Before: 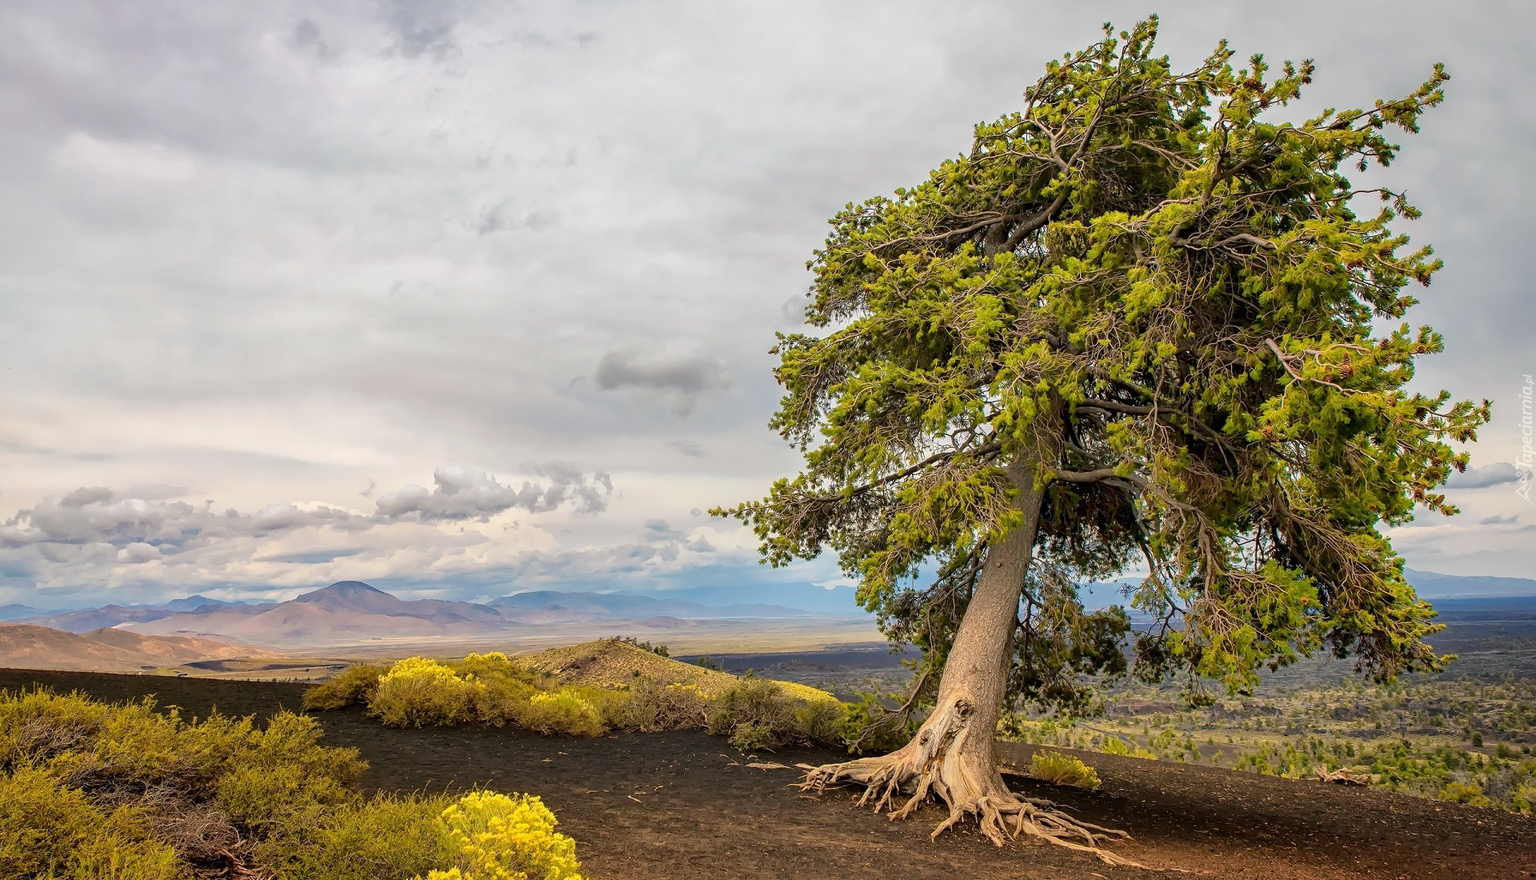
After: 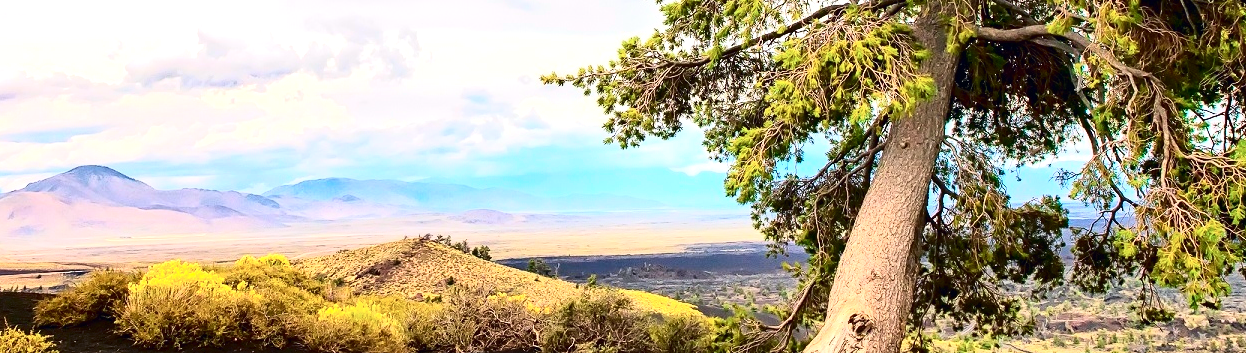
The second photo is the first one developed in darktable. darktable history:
crop: left 17.993%, top 51.063%, right 17.103%, bottom 16.798%
tone curve: curves: ch0 [(0, 0) (0.236, 0.124) (0.373, 0.304) (0.542, 0.593) (0.737, 0.873) (1, 1)]; ch1 [(0, 0) (0.399, 0.328) (0.488, 0.484) (0.598, 0.624) (1, 1)]; ch2 [(0, 0) (0.448, 0.405) (0.523, 0.511) (0.592, 0.59) (1, 1)], color space Lab, independent channels, preserve colors none
exposure: black level correction 0, exposure 0.69 EV, compensate highlight preservation false
